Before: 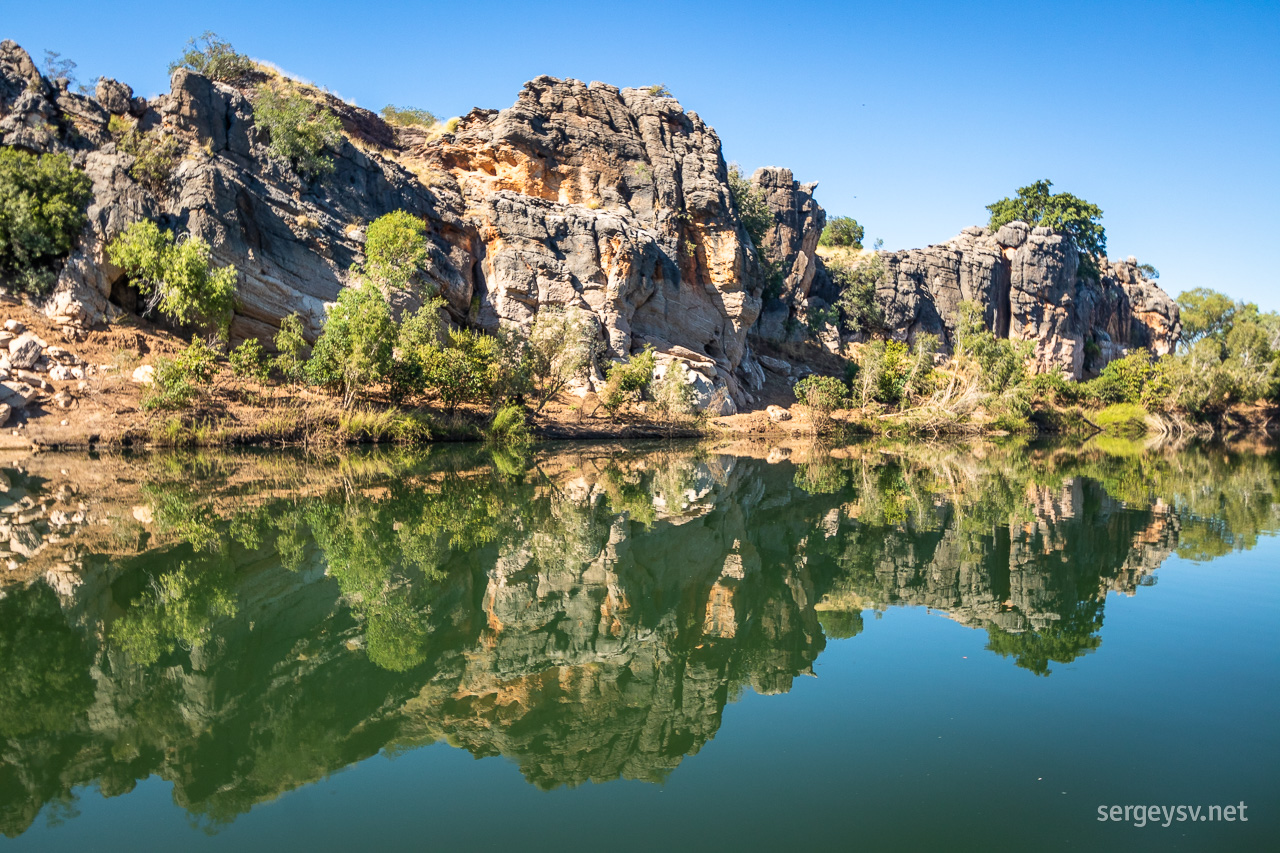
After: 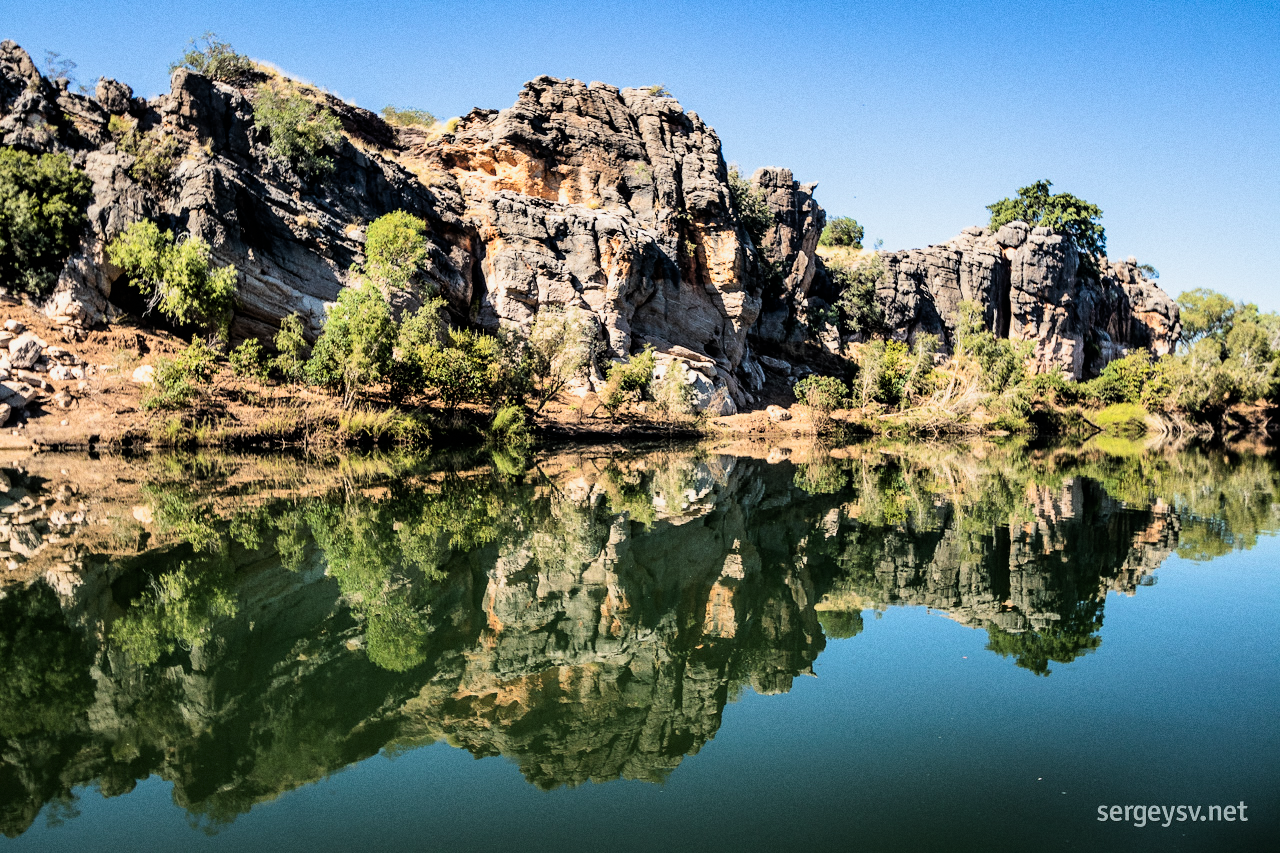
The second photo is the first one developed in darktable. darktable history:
filmic rgb: black relative exposure -4 EV, white relative exposure 3 EV, hardness 3.02, contrast 1.5
grain: on, module defaults
